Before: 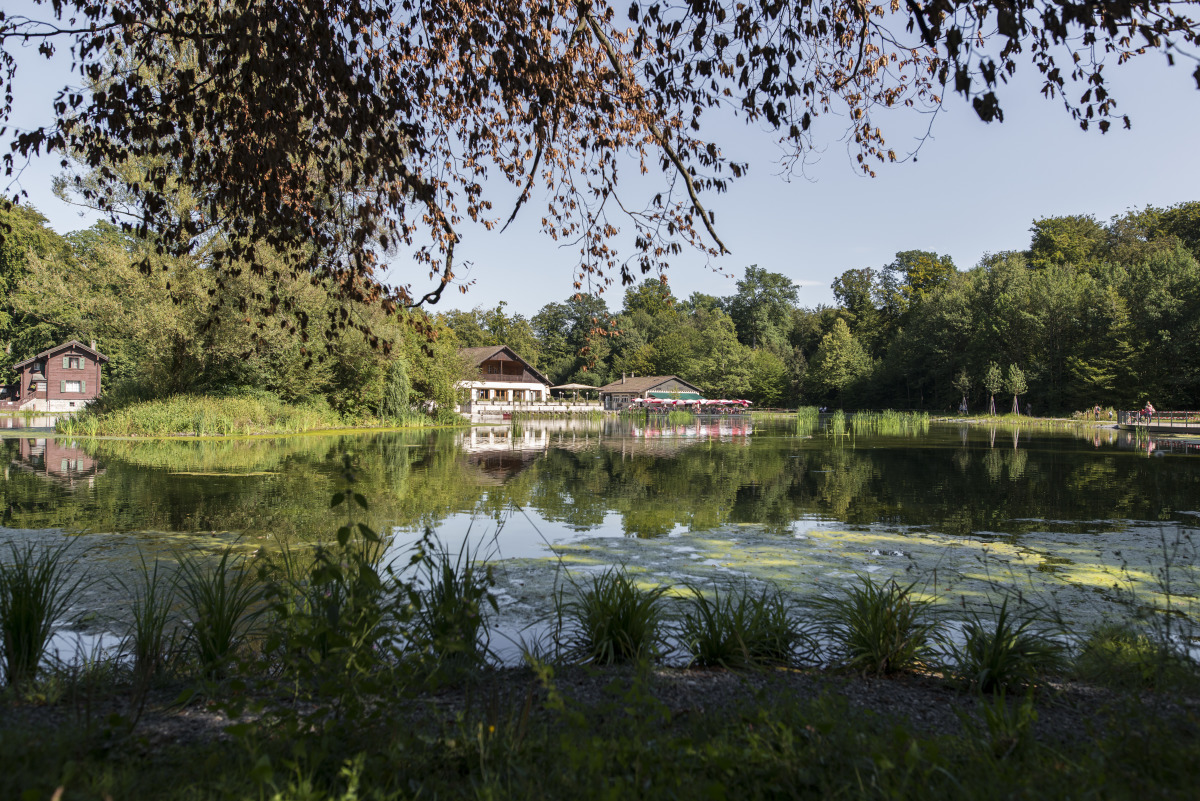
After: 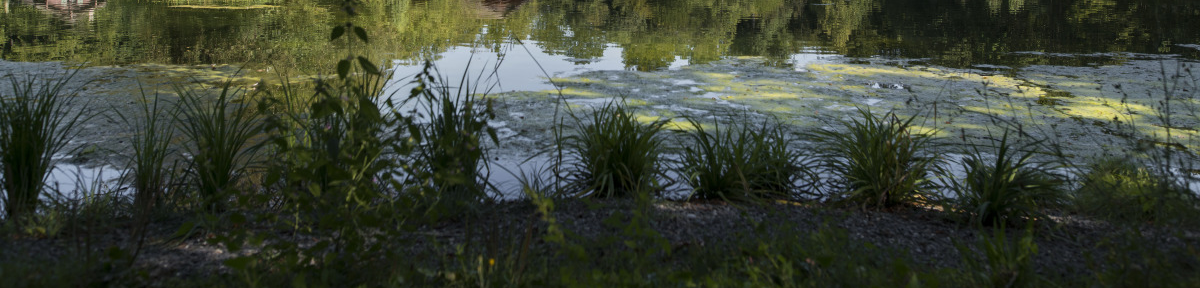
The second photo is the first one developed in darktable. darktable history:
crop and rotate: top 58.514%, bottom 5.441%
